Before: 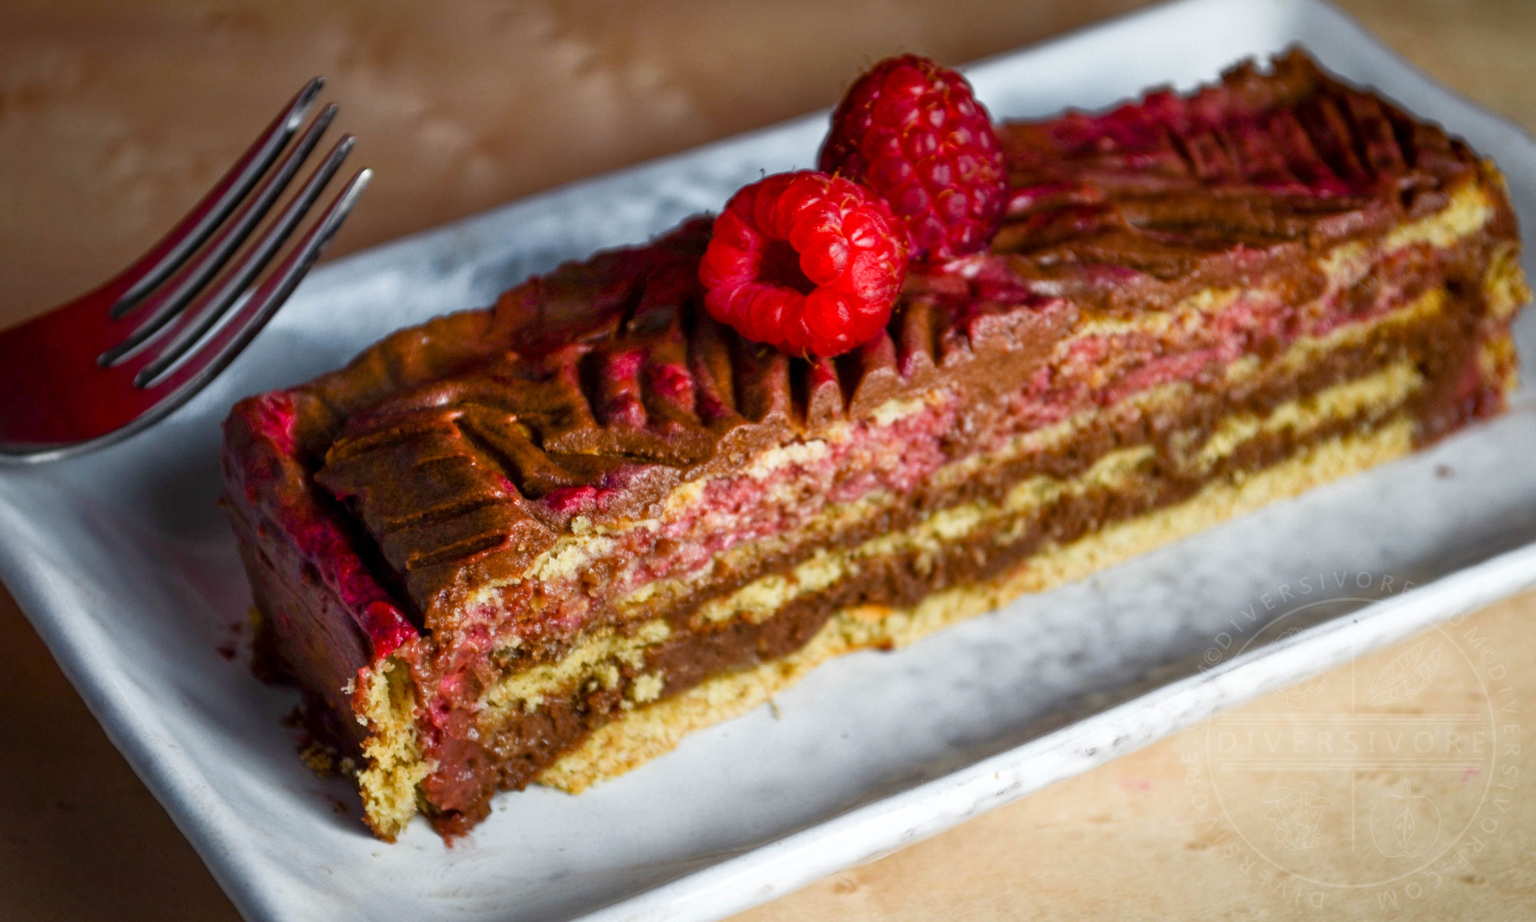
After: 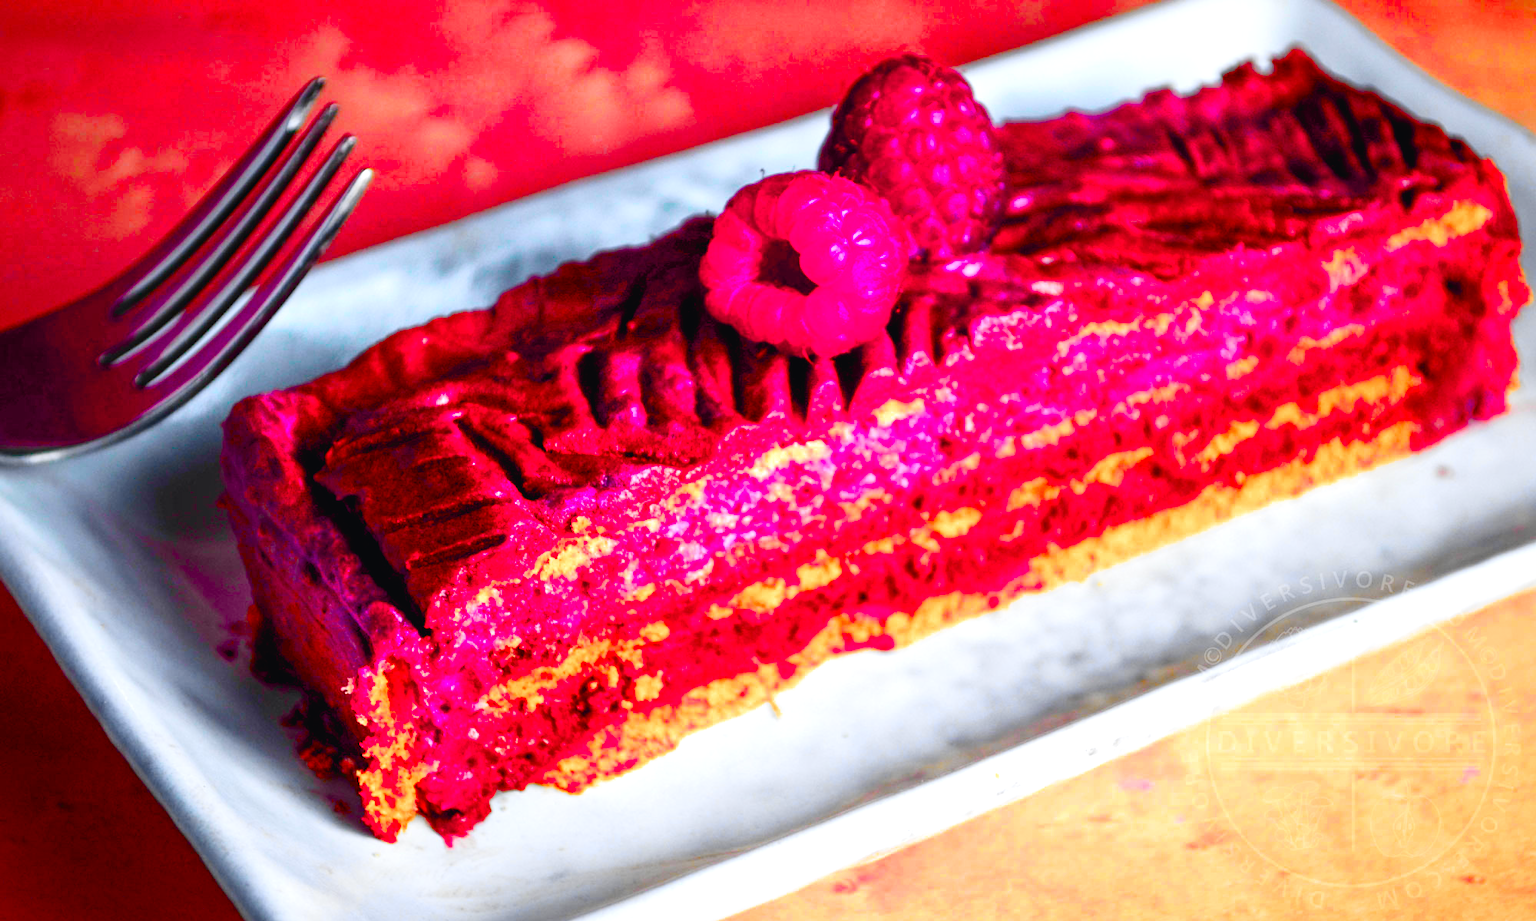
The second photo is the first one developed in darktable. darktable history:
color zones: curves: ch1 [(0.24, 0.634) (0.75, 0.5)]; ch2 [(0.253, 0.437) (0.745, 0.491)], mix 102.12%
color balance rgb: perceptual saturation grading › global saturation 35%, perceptual saturation grading › highlights -25%, perceptual saturation grading › shadows 50%
exposure: black level correction 0.001, exposure 0.5 EV, compensate exposure bias true, compensate highlight preservation false
tone curve: curves: ch0 [(0, 0.023) (0.103, 0.087) (0.295, 0.297) (0.445, 0.531) (0.553, 0.665) (0.735, 0.843) (0.994, 1)]; ch1 [(0, 0) (0.427, 0.346) (0.456, 0.426) (0.484, 0.494) (0.509, 0.505) (0.535, 0.56) (0.581, 0.632) (0.646, 0.715) (1, 1)]; ch2 [(0, 0) (0.369, 0.388) (0.449, 0.431) (0.501, 0.495) (0.533, 0.518) (0.572, 0.612) (0.677, 0.752) (1, 1)], color space Lab, independent channels, preserve colors none
